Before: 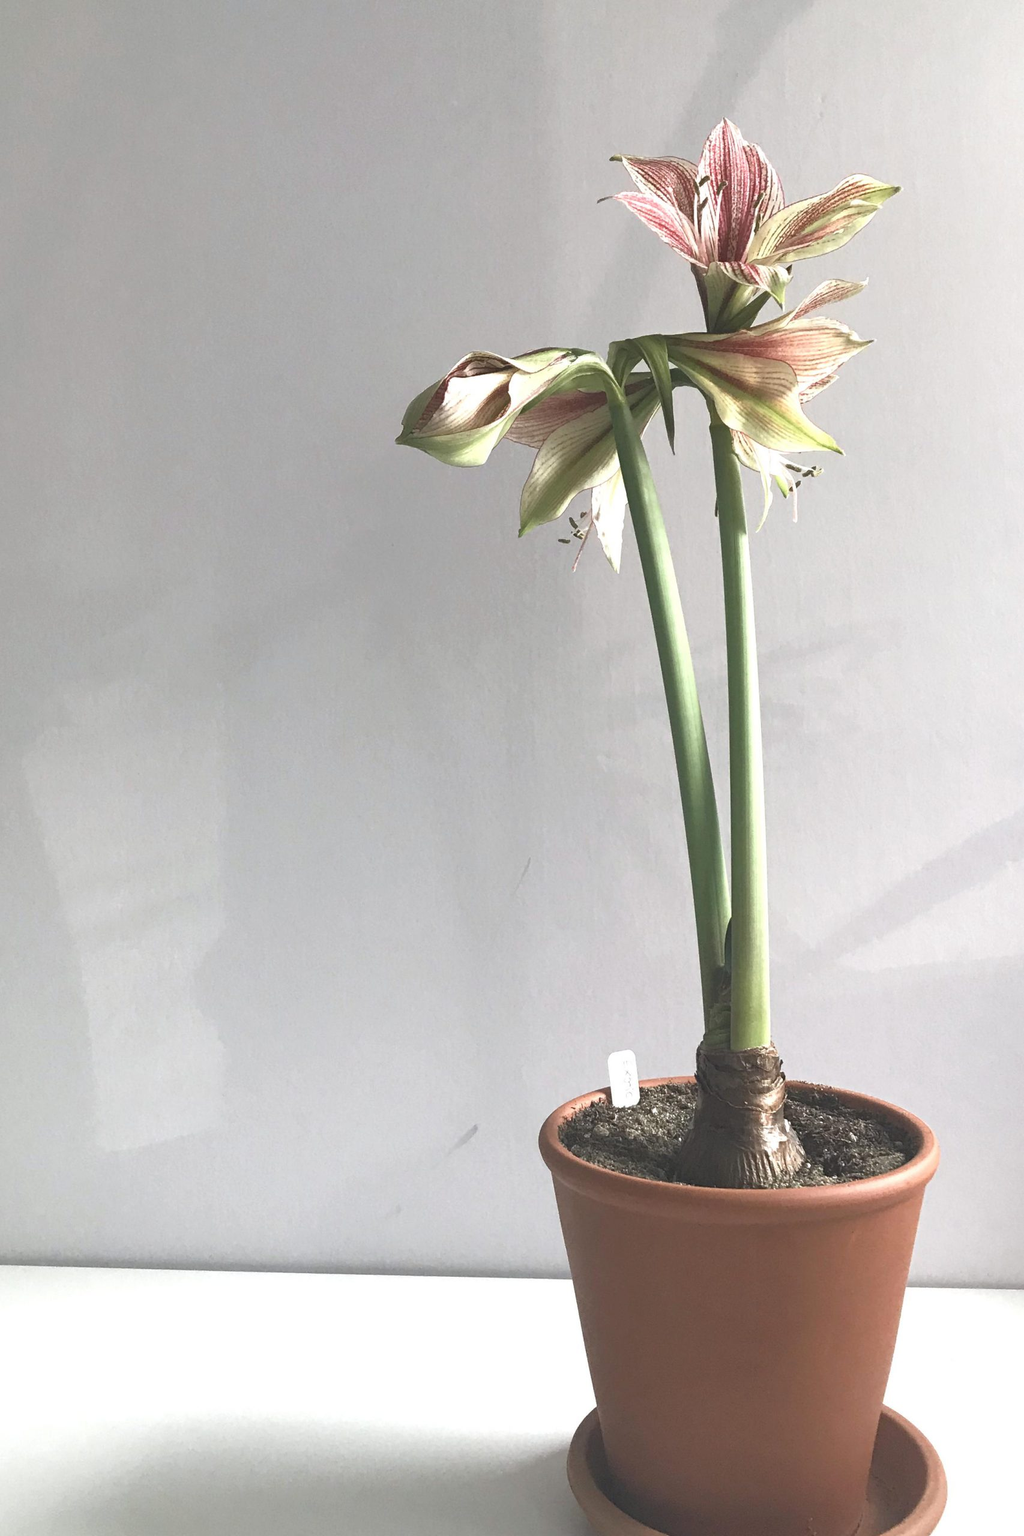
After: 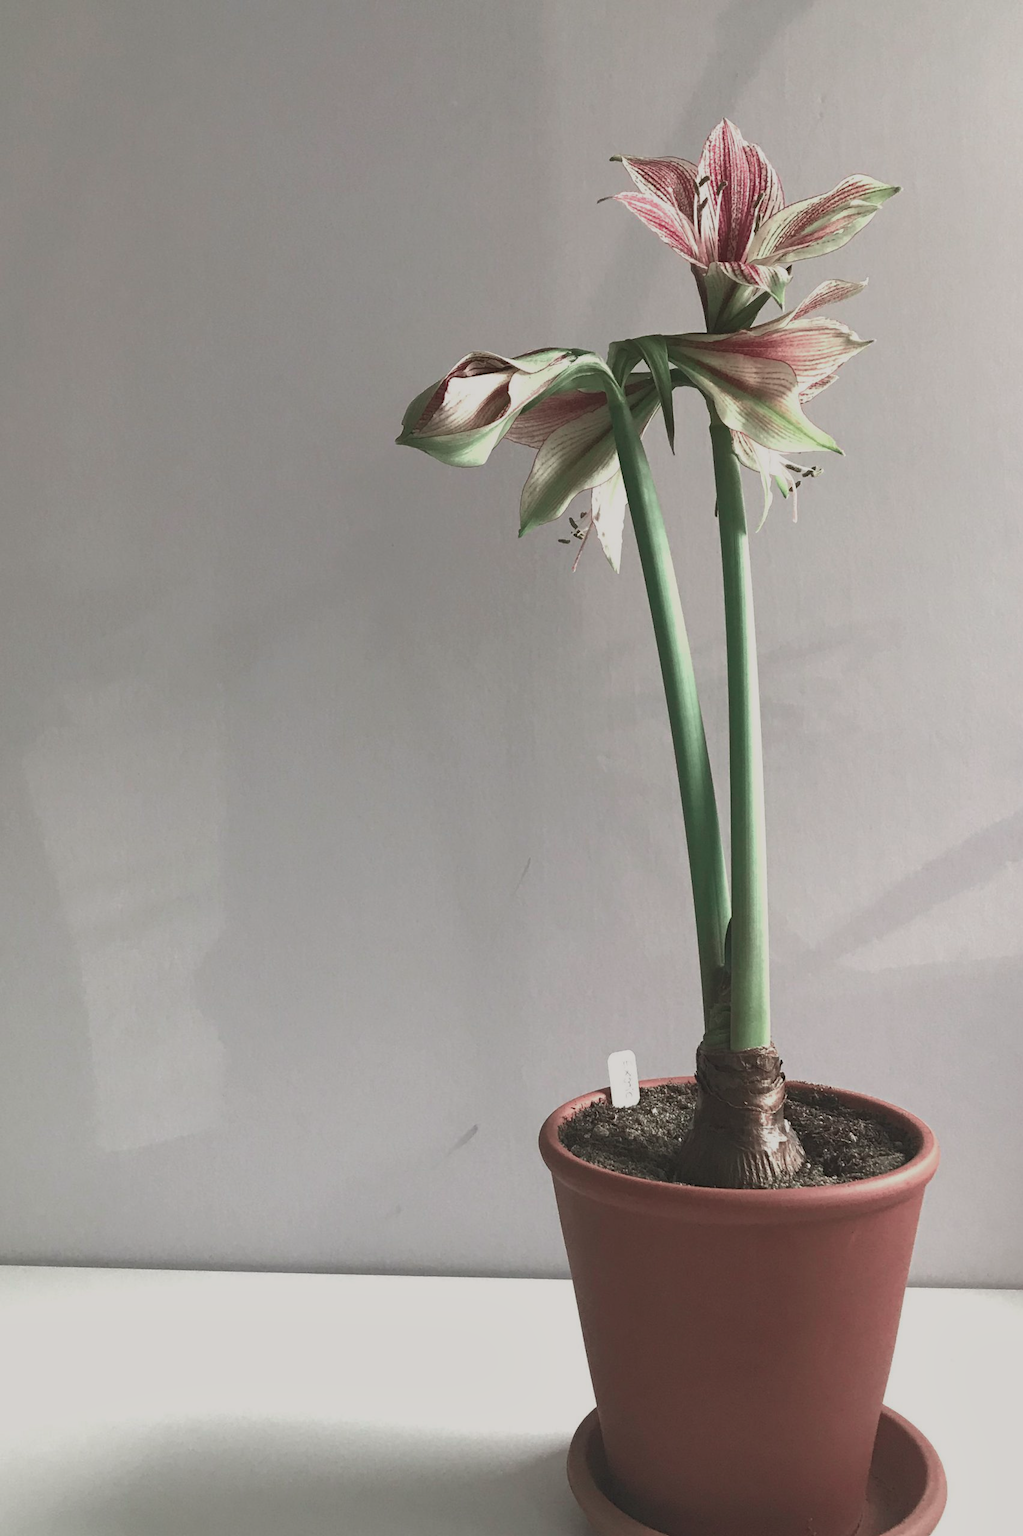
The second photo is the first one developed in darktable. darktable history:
tone equalizer: on, module defaults
exposure: black level correction 0, exposure -0.721 EV, compensate highlight preservation false
tone curve: curves: ch0 [(0, 0.021) (0.059, 0.053) (0.197, 0.191) (0.32, 0.311) (0.495, 0.505) (0.725, 0.731) (0.89, 0.919) (1, 1)]; ch1 [(0, 0) (0.094, 0.081) (0.285, 0.299) (0.401, 0.424) (0.453, 0.439) (0.495, 0.496) (0.54, 0.55) (0.615, 0.637) (0.657, 0.683) (1, 1)]; ch2 [(0, 0) (0.257, 0.217) (0.43, 0.421) (0.498, 0.507) (0.547, 0.539) (0.595, 0.56) (0.644, 0.599) (1, 1)], color space Lab, independent channels, preserve colors none
